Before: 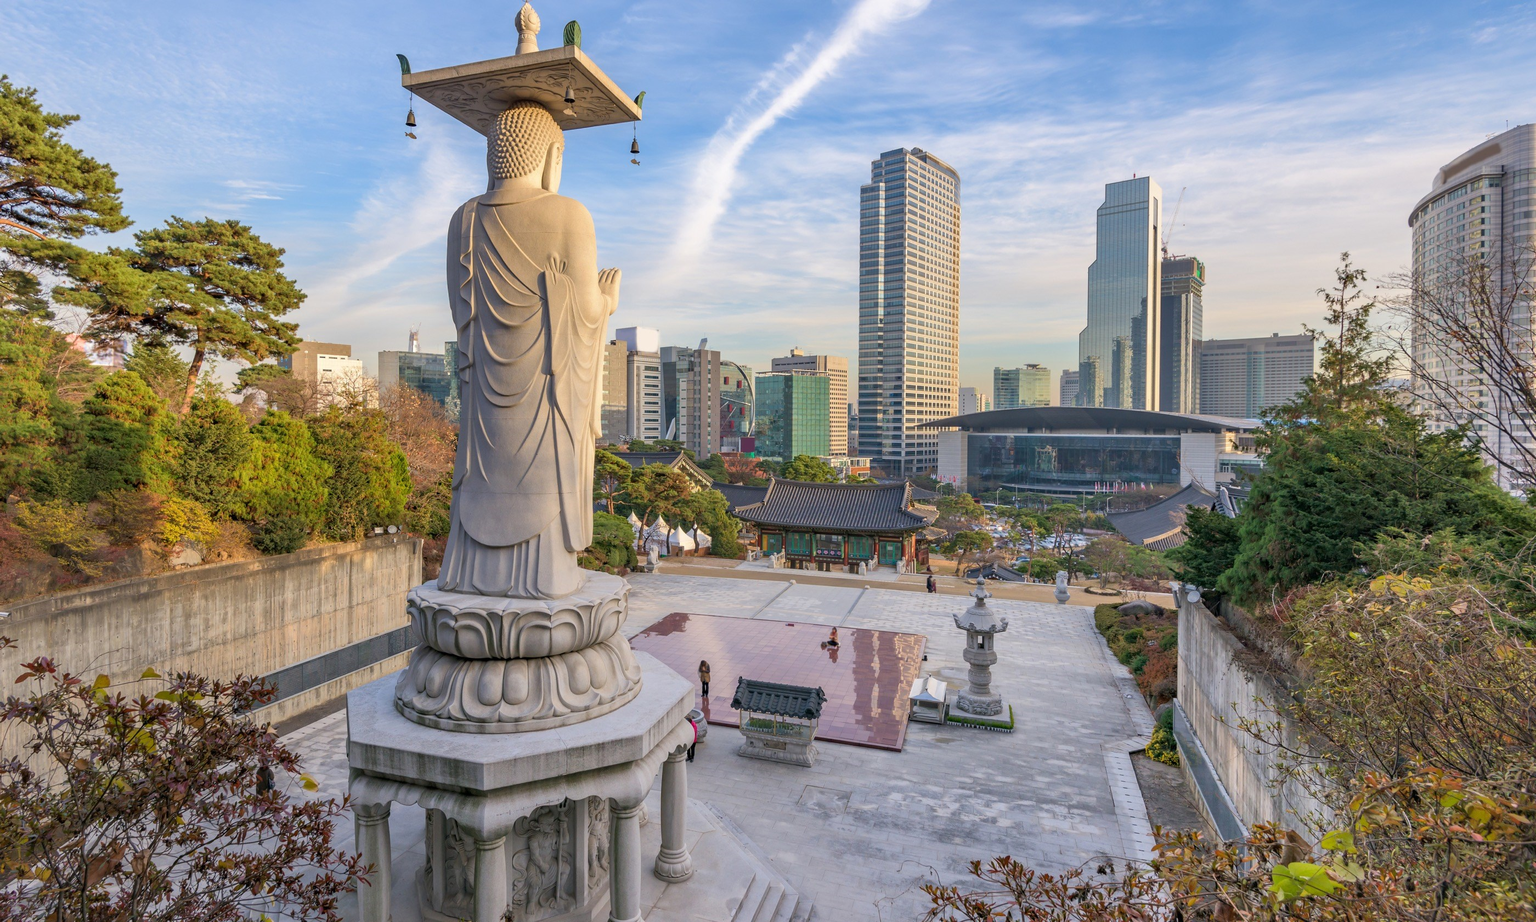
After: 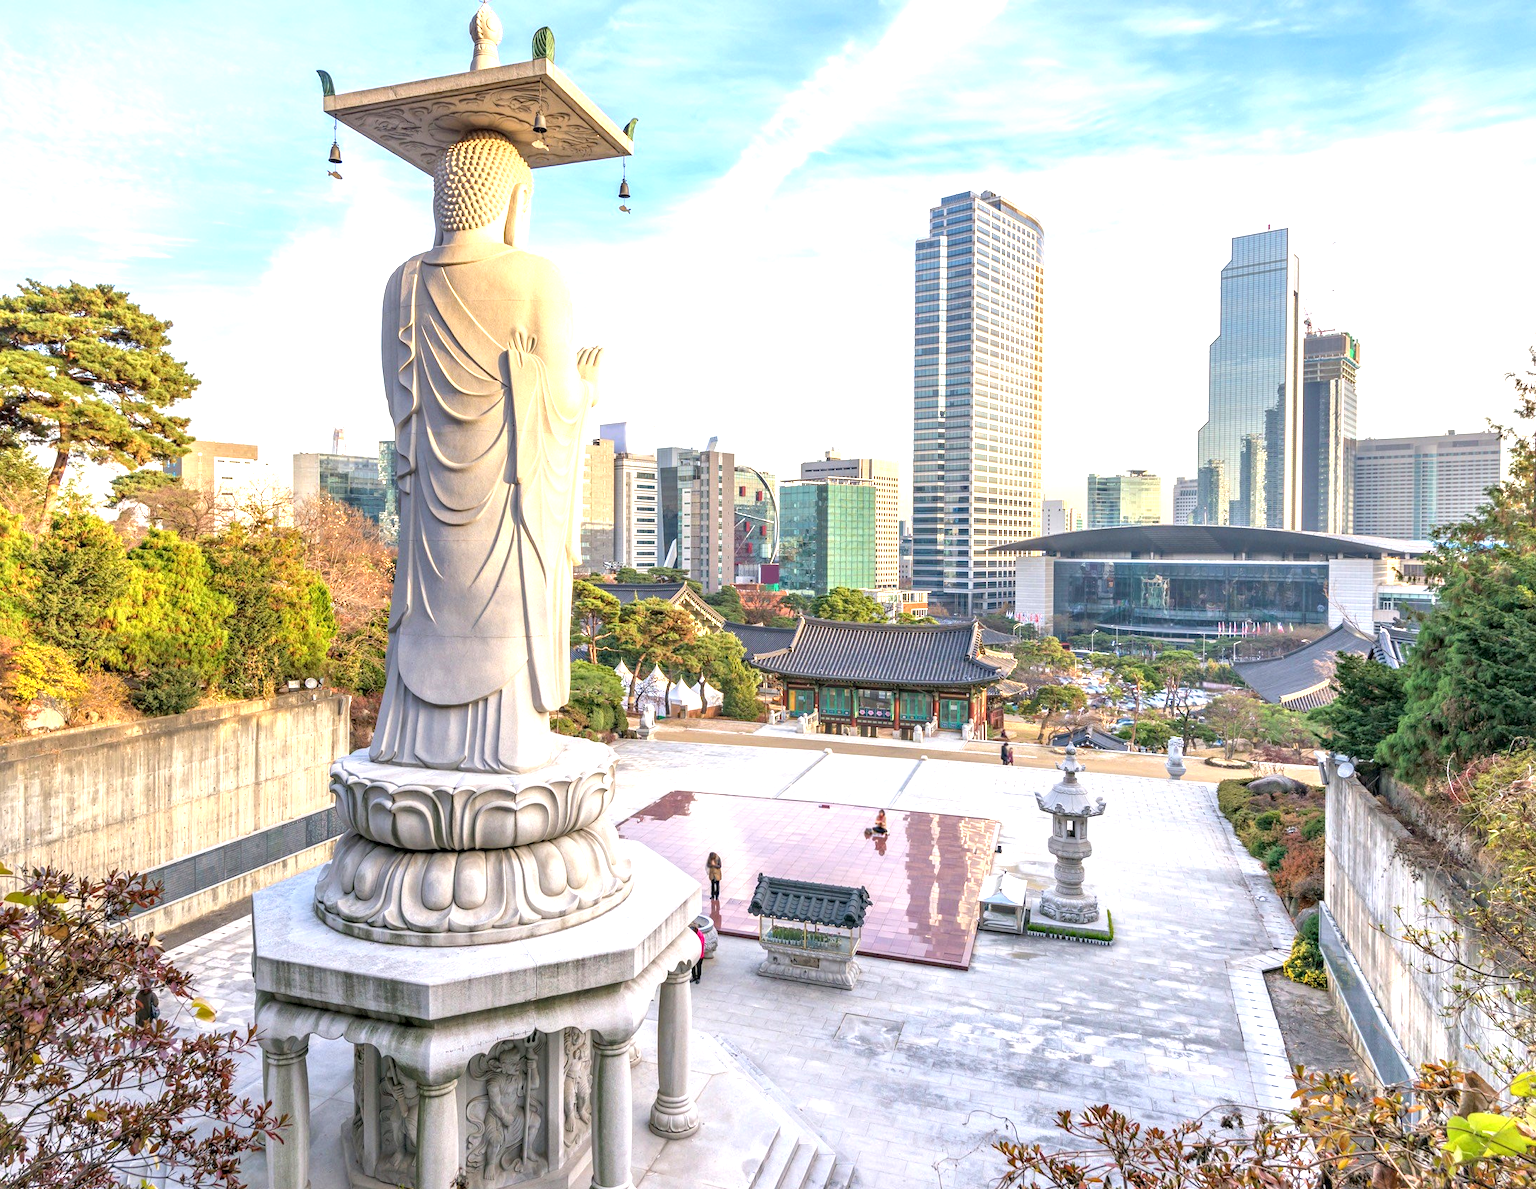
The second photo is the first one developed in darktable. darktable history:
tone equalizer: edges refinement/feathering 500, mask exposure compensation -1.57 EV, preserve details no
crop: left 9.883%, right 12.622%
local contrast: on, module defaults
exposure: black level correction 0, exposure 1.2 EV, compensate exposure bias true, compensate highlight preservation false
